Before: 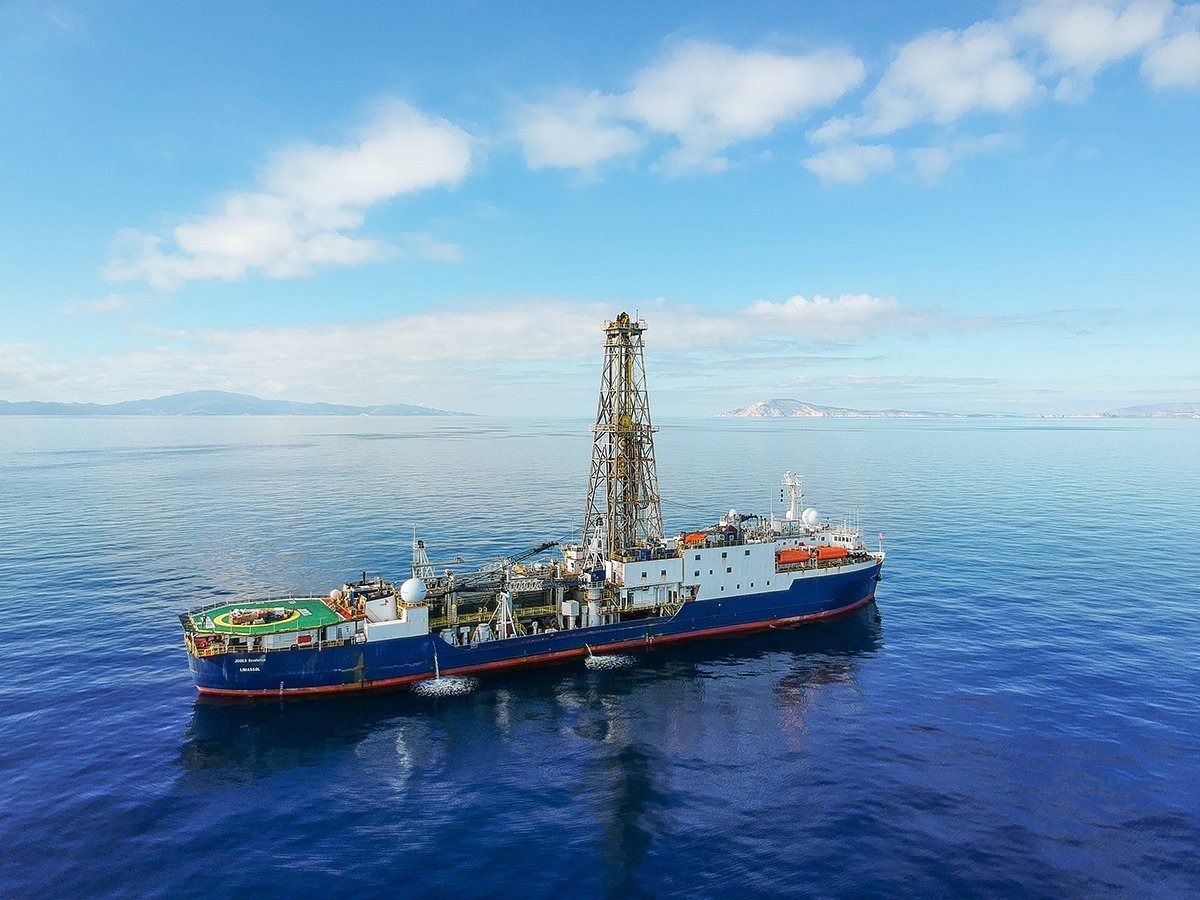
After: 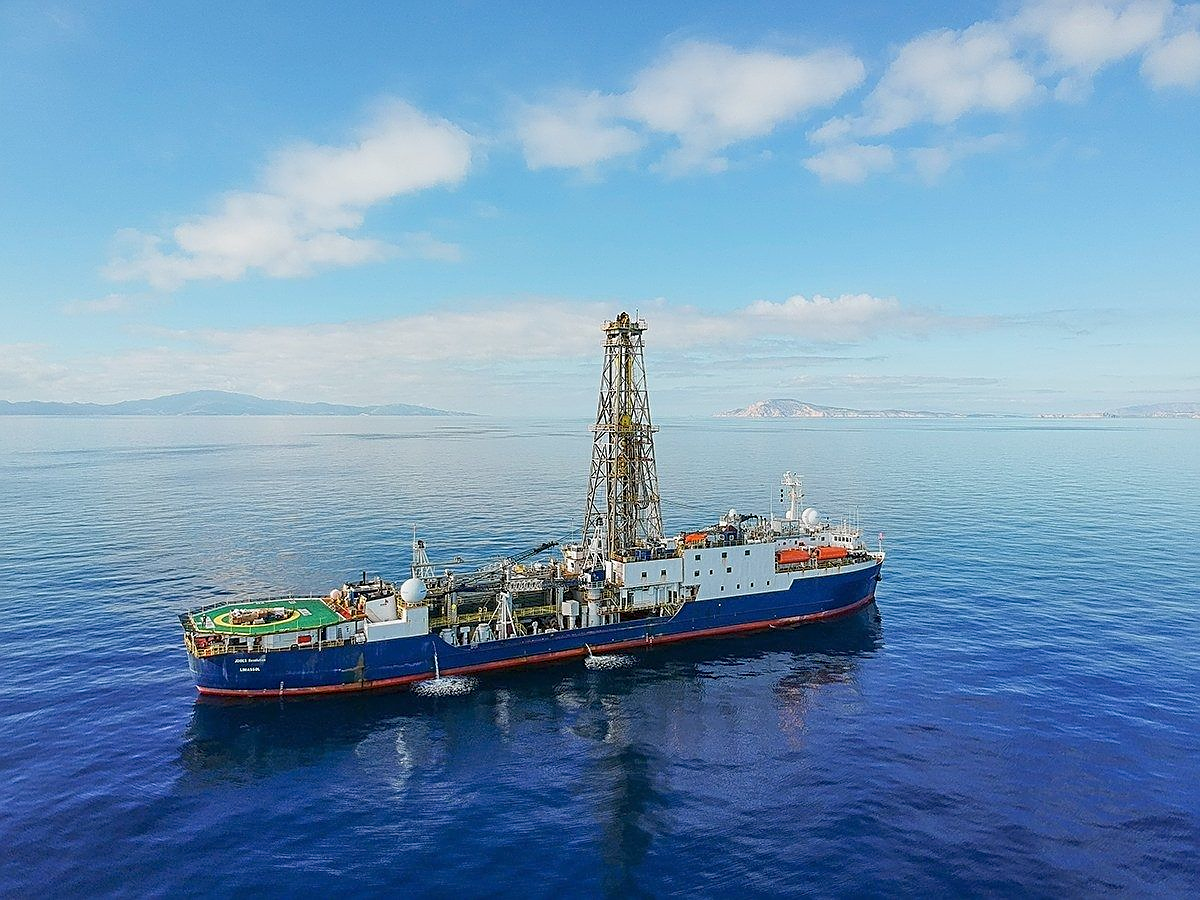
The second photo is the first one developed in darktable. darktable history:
sharpen: on, module defaults
color balance rgb: contrast -10%
